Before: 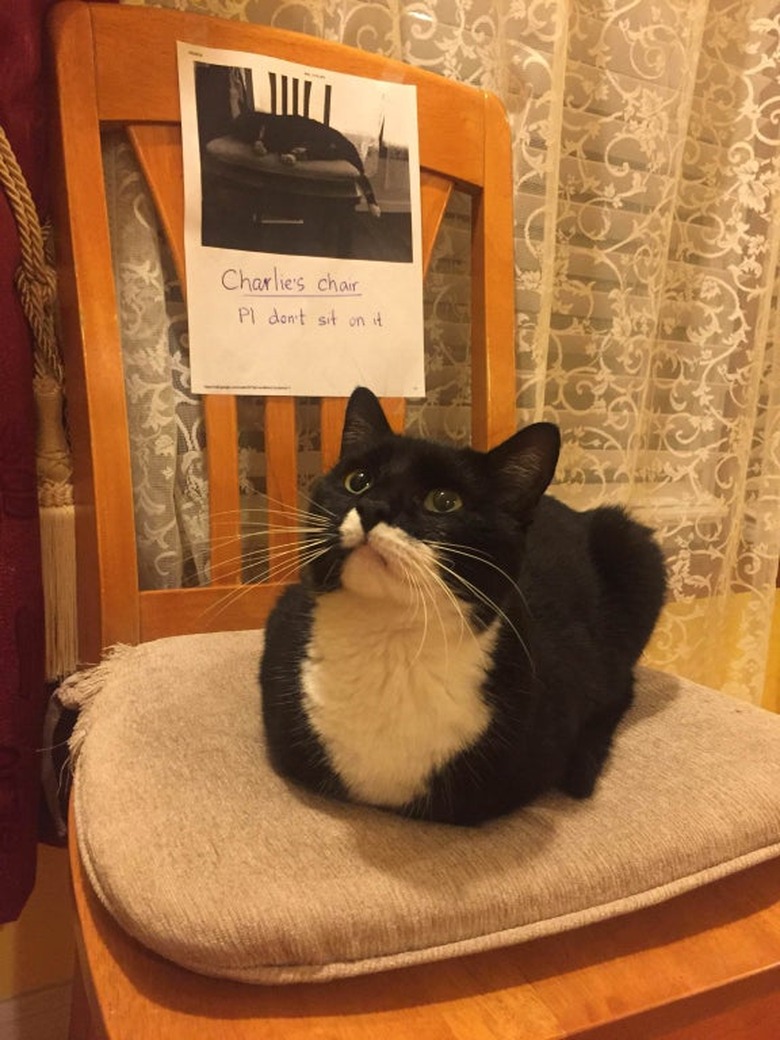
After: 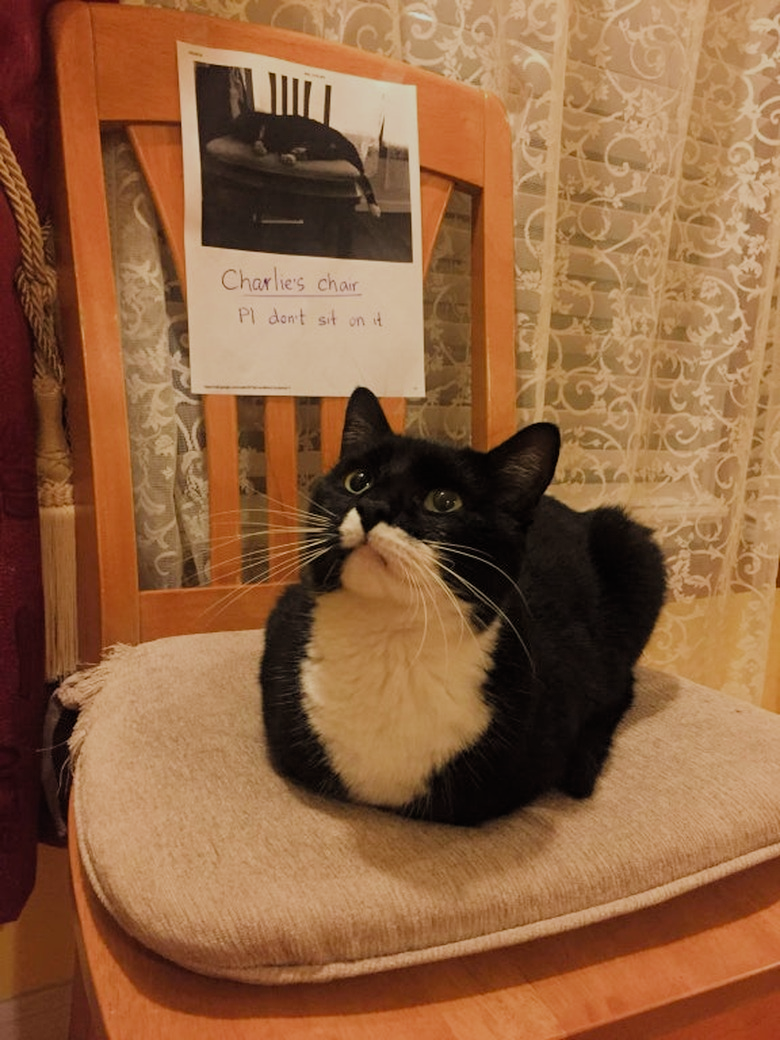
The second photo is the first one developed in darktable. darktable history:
filmic rgb: black relative exposure -7.65 EV, white relative exposure 4.56 EV, hardness 3.61, add noise in highlights 0.001, preserve chrominance max RGB, color science v3 (2019), use custom middle-gray values true, contrast in highlights soft
haze removal: compatibility mode true, adaptive false
